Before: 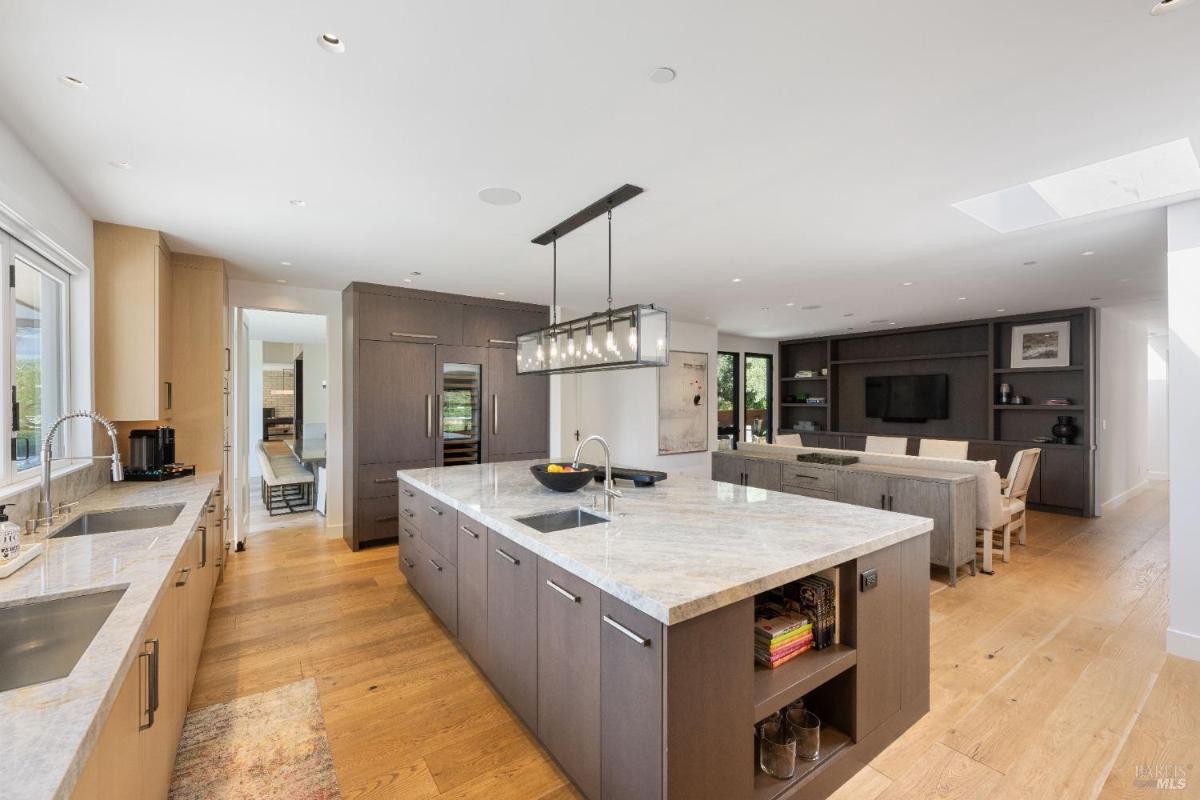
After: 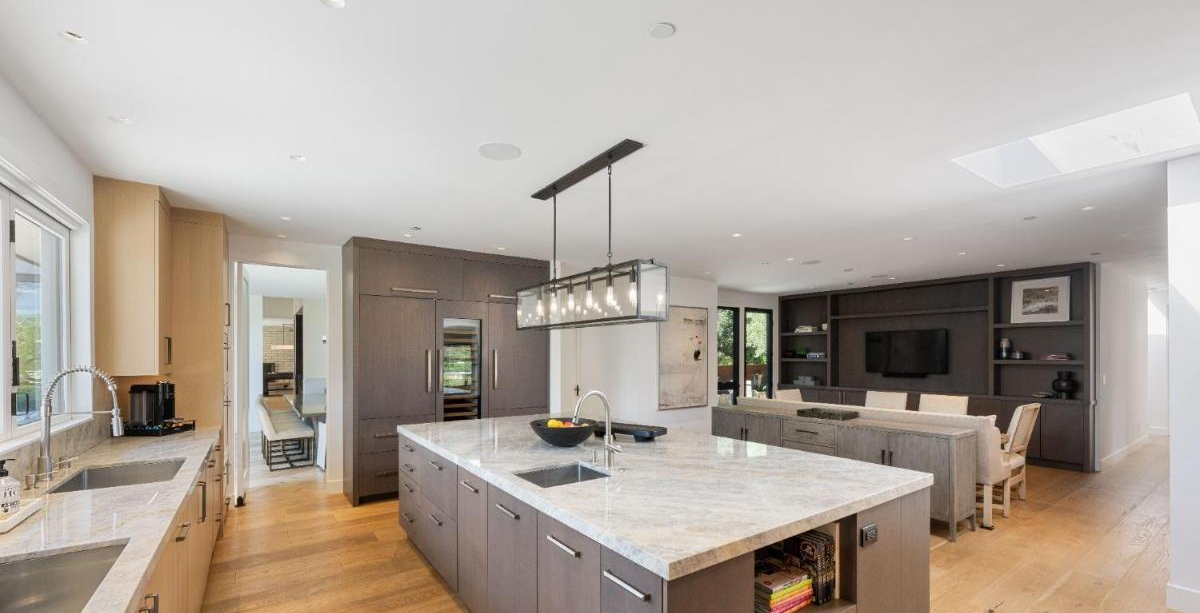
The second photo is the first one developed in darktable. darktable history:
crop: top 5.631%, bottom 17.74%
